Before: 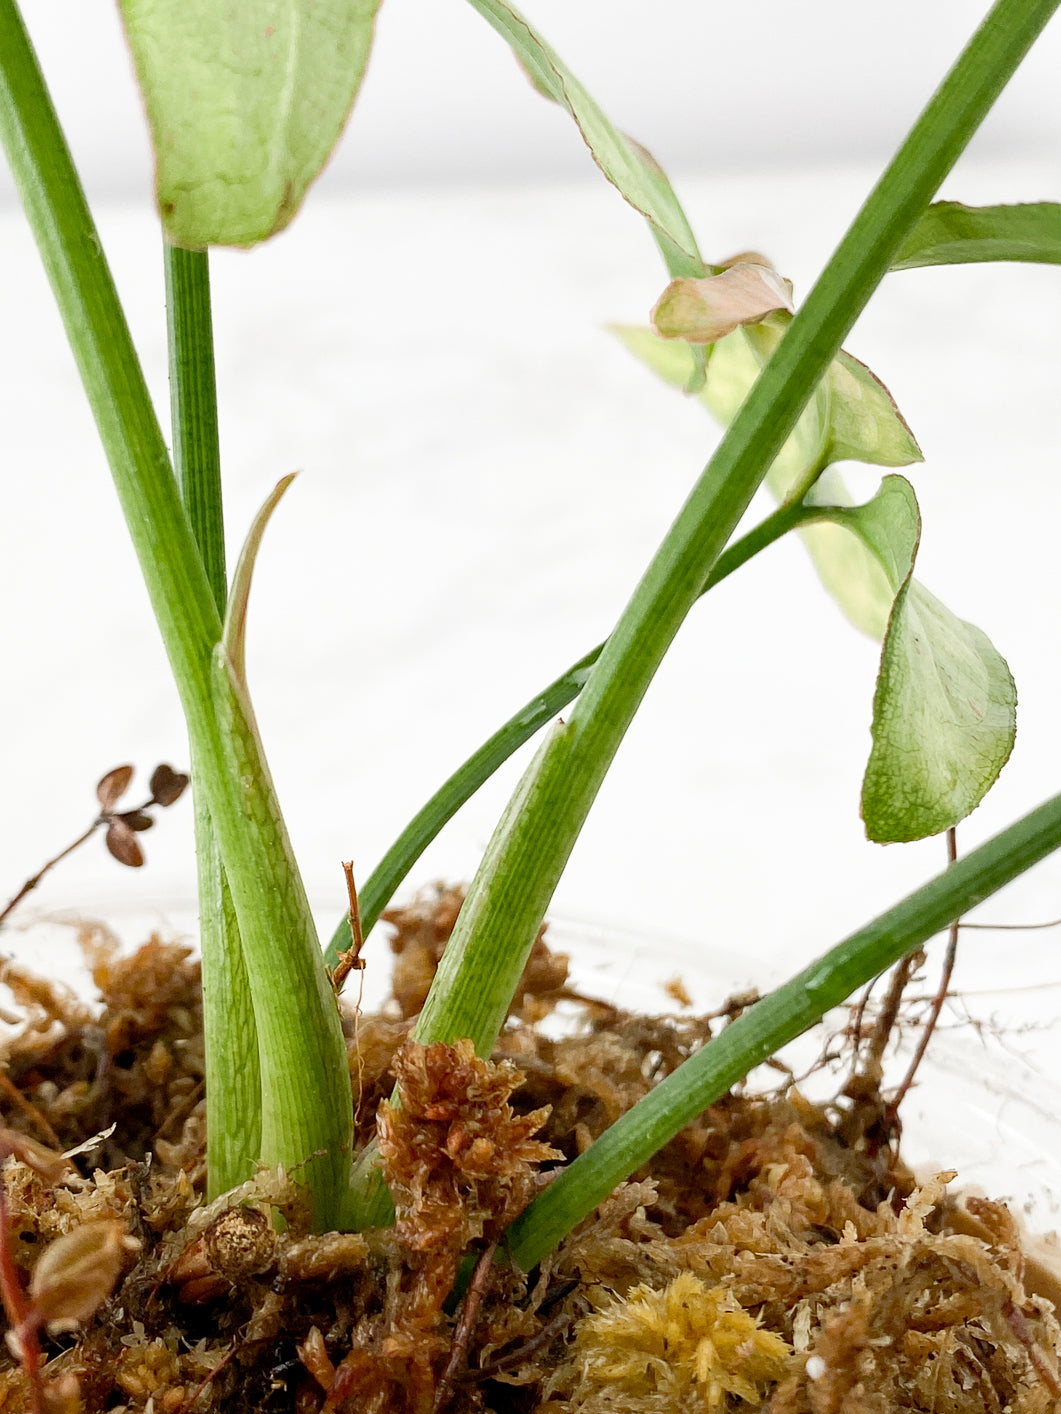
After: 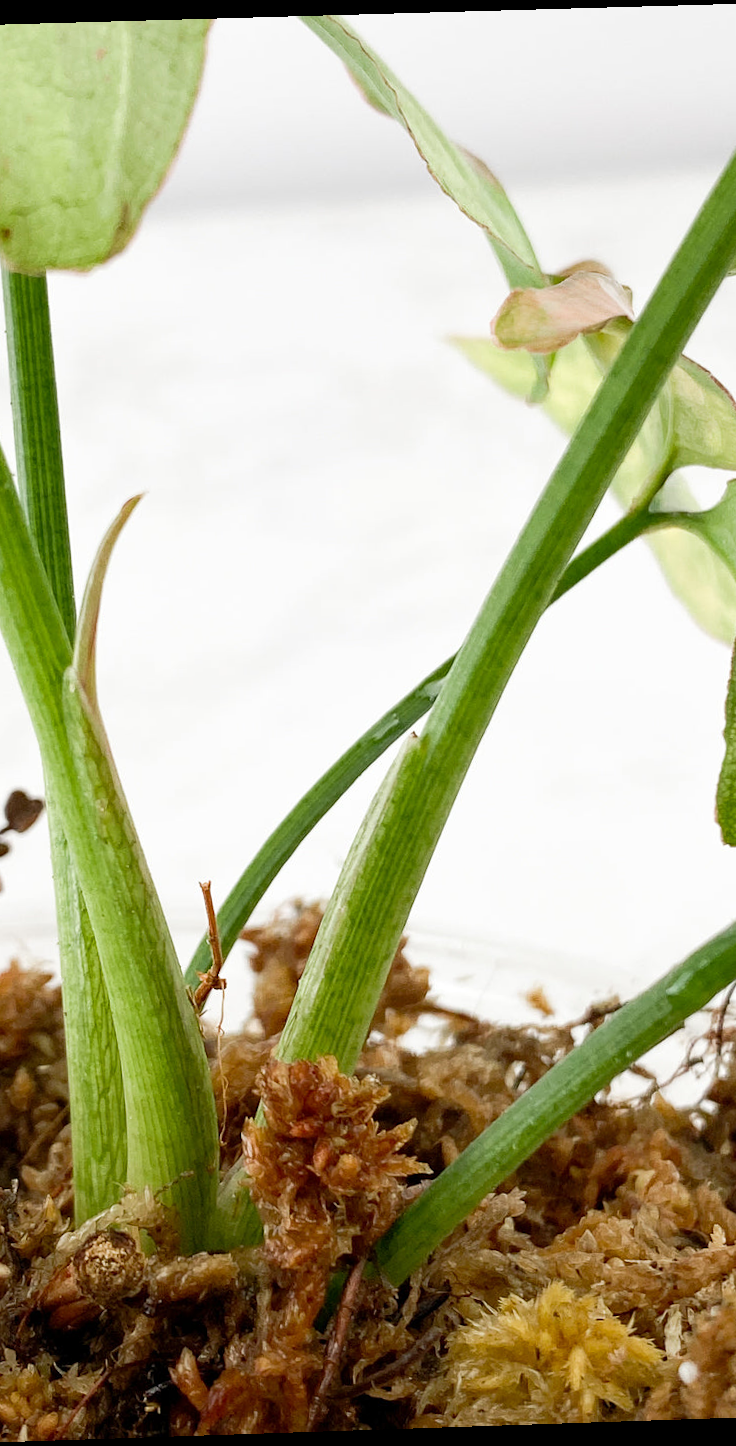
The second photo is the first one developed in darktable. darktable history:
crop and rotate: left 15.446%, right 17.836%
rotate and perspective: rotation -1.77°, lens shift (horizontal) 0.004, automatic cropping off
